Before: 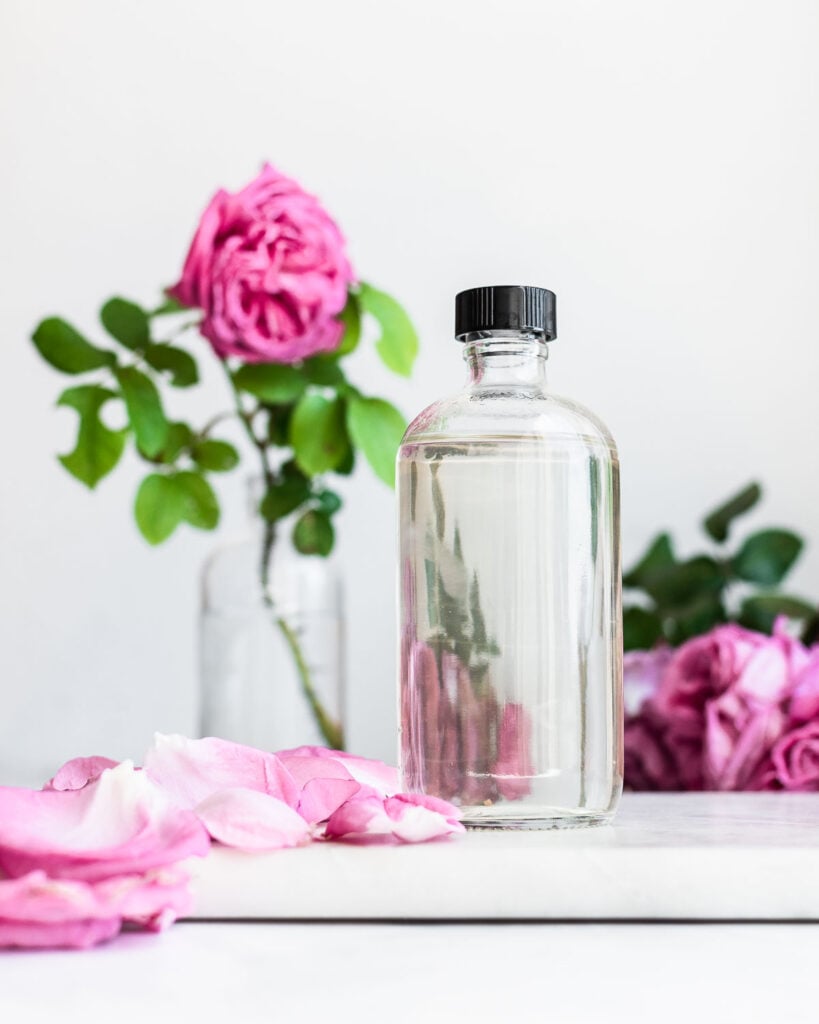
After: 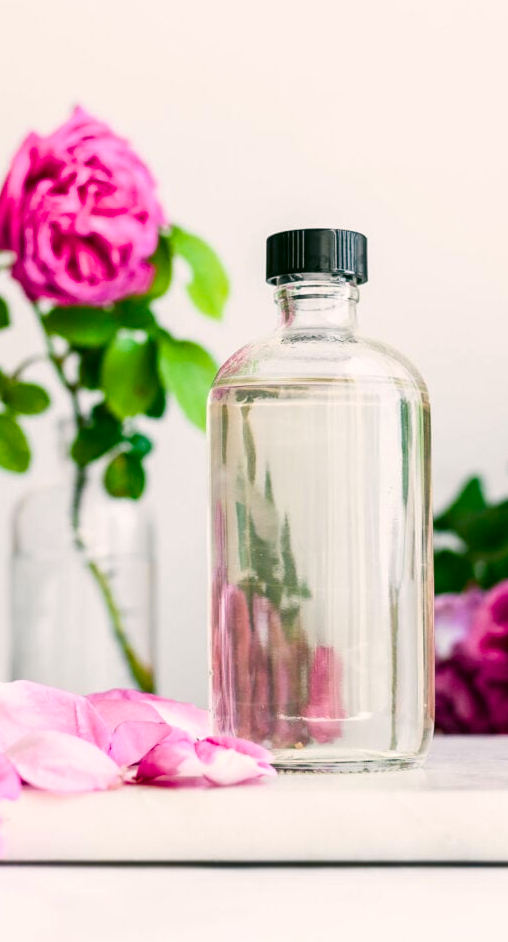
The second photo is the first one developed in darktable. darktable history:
color balance rgb: shadows lift › luminance -8.054%, shadows lift › chroma 2.226%, shadows lift › hue 201.96°, perceptual saturation grading › global saturation 34.595%, perceptual saturation grading › highlights -25.553%, perceptual saturation grading › shadows 50.167%, global vibrance 20%
crop and rotate: left 23.114%, top 5.625%, right 14.831%, bottom 2.287%
color correction: highlights a* 4.09, highlights b* 4.91, shadows a* -7.55, shadows b* 4.55
